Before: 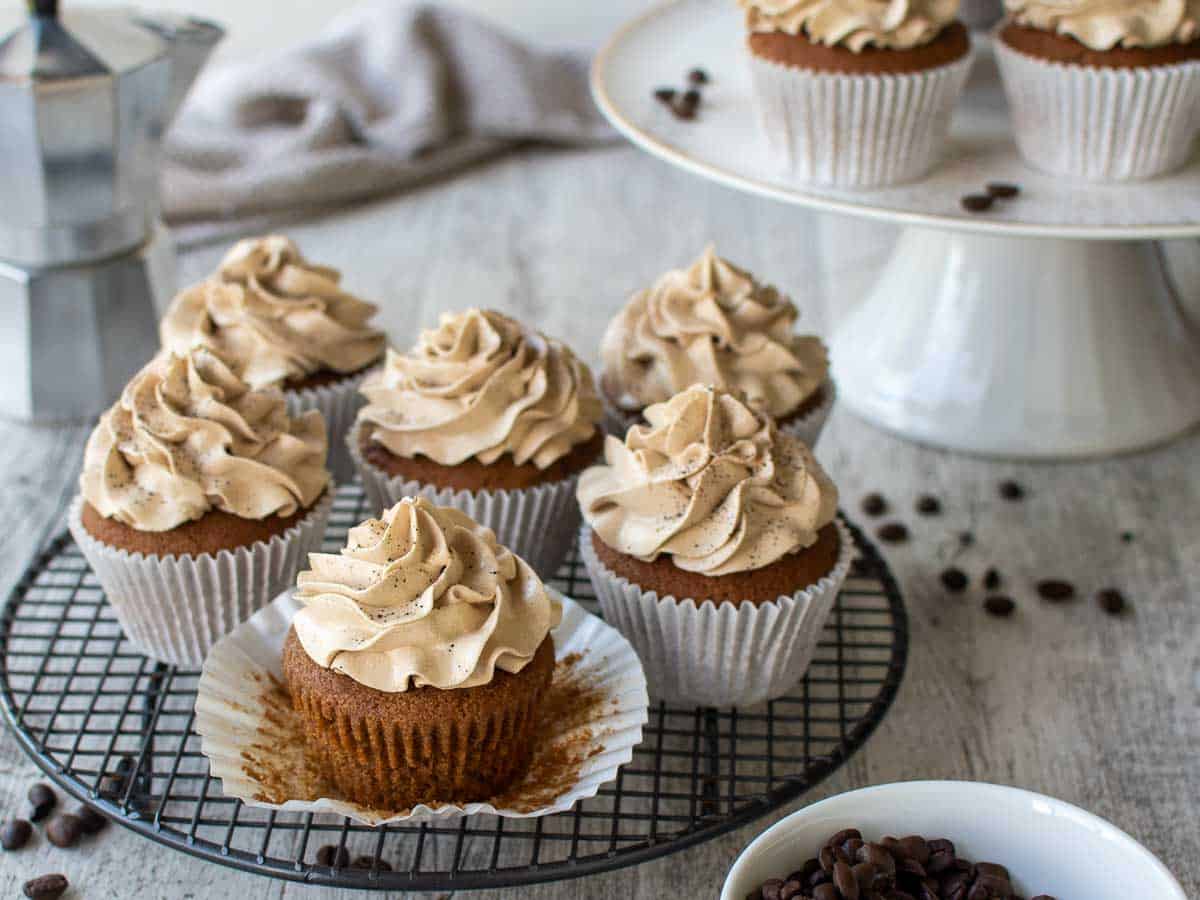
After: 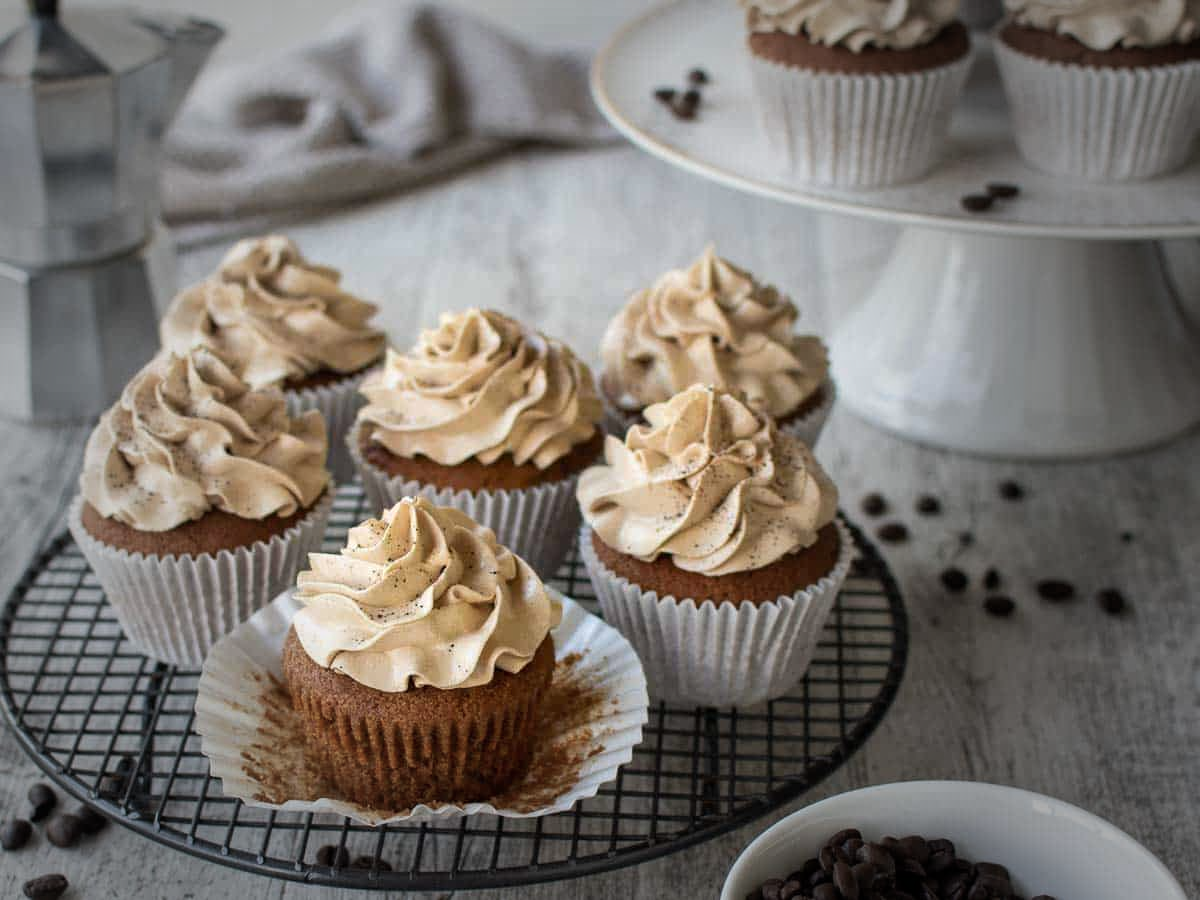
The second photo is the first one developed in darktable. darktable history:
vignetting: fall-off start 33.76%, fall-off radius 64.94%, brightness -0.575, center (-0.12, -0.002), width/height ratio 0.959
color balance: mode lift, gamma, gain (sRGB)
